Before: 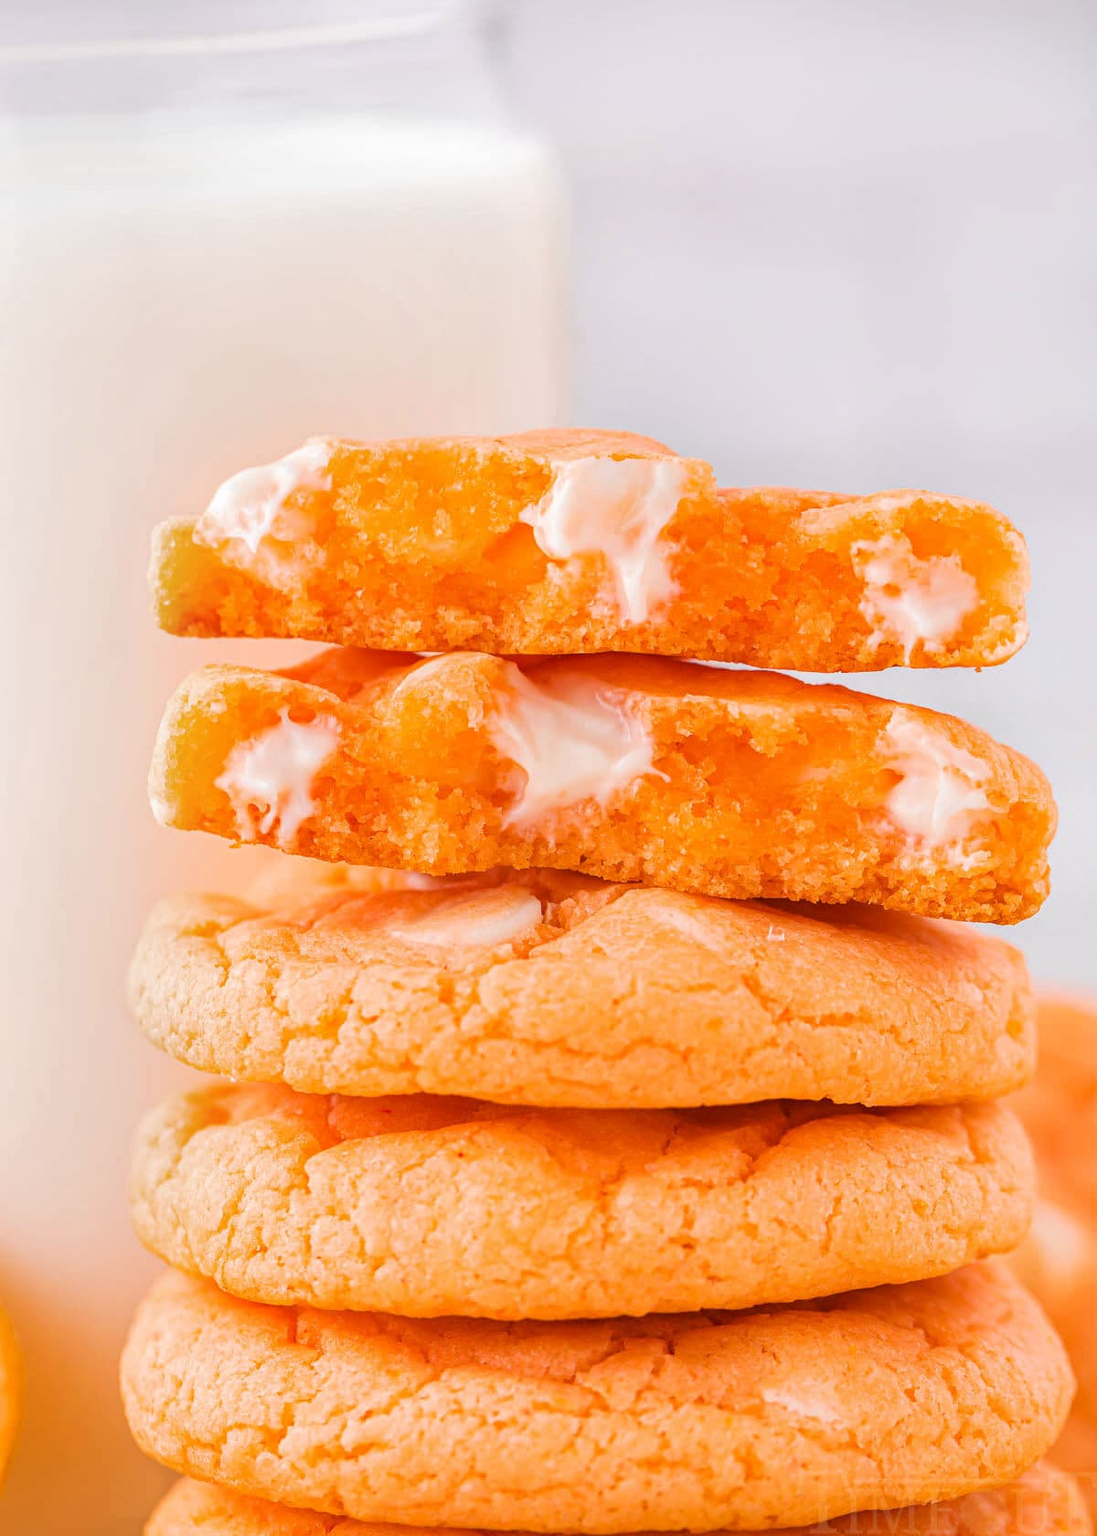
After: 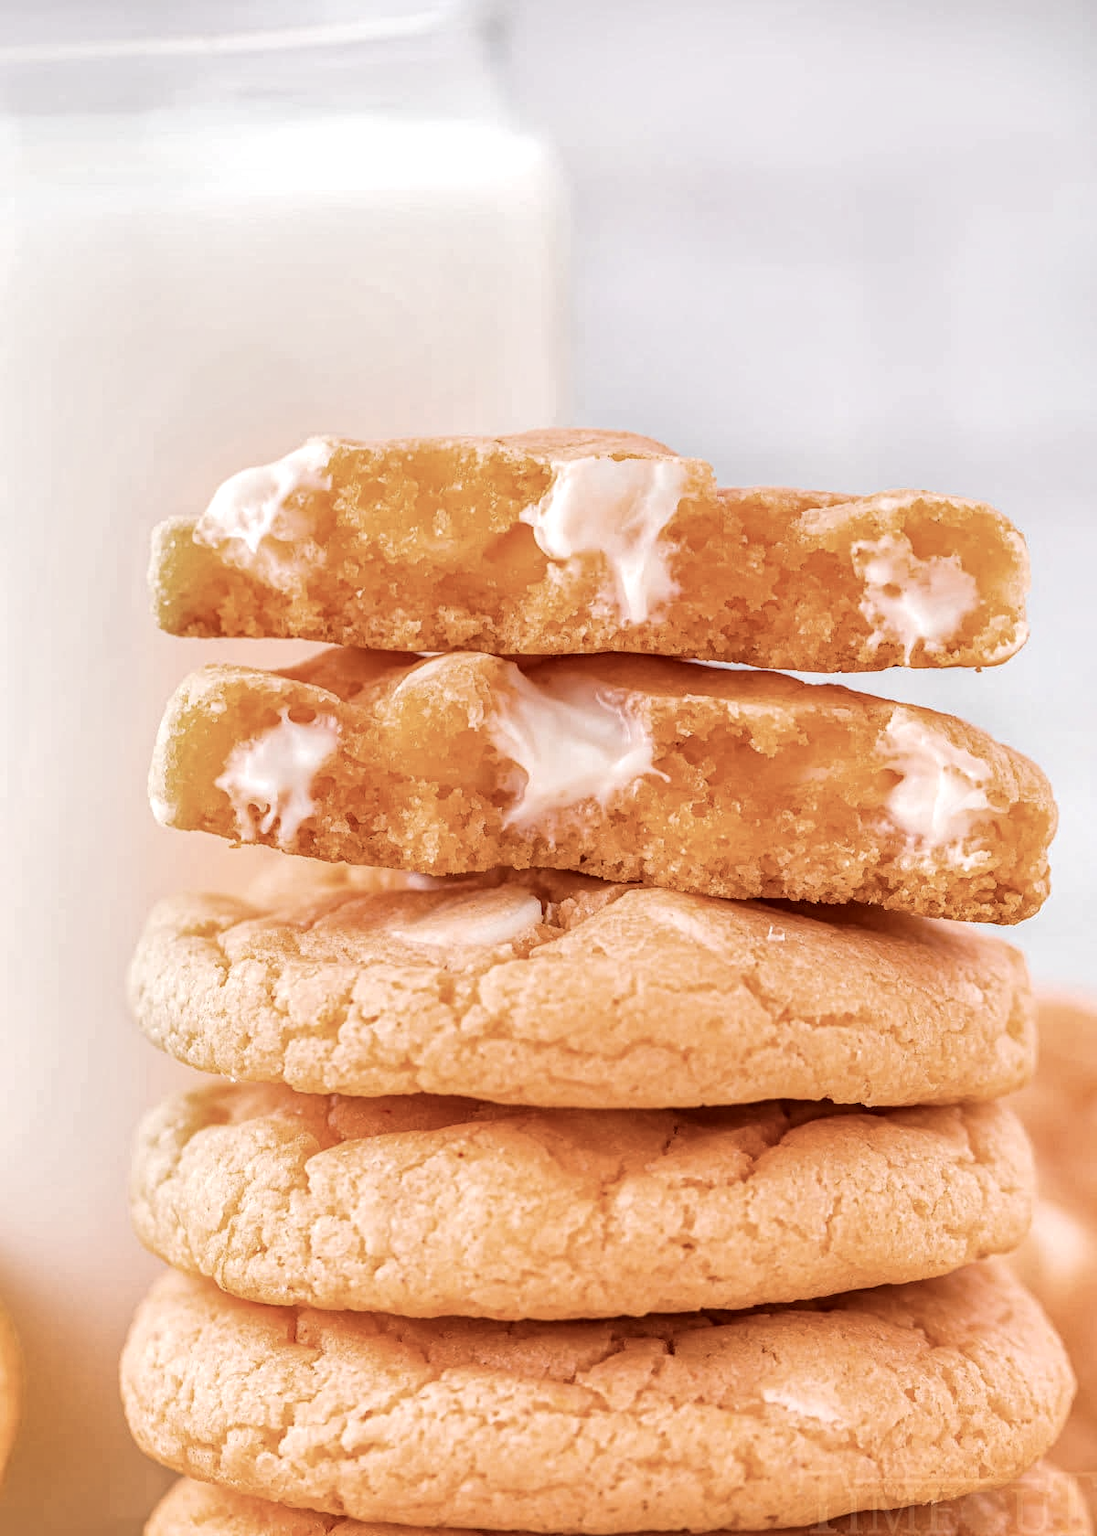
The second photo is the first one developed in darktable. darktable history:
local contrast: detail 150%
contrast brightness saturation: contrast 0.1, saturation -0.36
